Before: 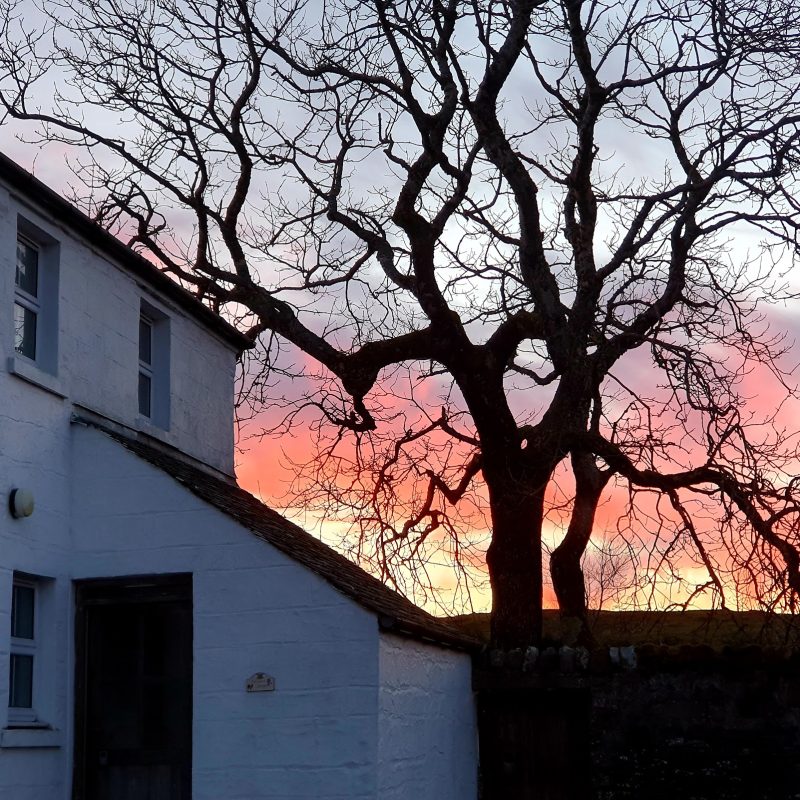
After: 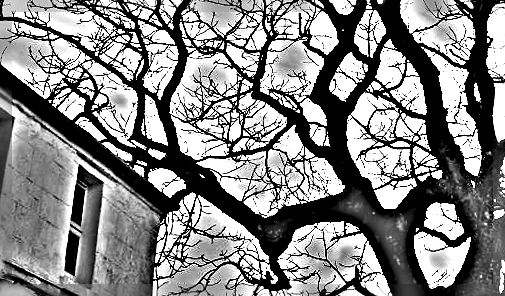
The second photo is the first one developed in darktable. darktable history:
sharpen: radius 6.3, amount 1.8, threshold 0
crop: left 0.579%, top 7.627%, right 23.167%, bottom 54.275%
contrast brightness saturation: contrast 0.1, saturation -0.36
white balance: red 1.08, blue 0.791
exposure: exposure 0.6 EV, compensate highlight preservation false
highpass: on, module defaults
rotate and perspective: rotation 0.72°, lens shift (vertical) -0.352, lens shift (horizontal) -0.051, crop left 0.152, crop right 0.859, crop top 0.019, crop bottom 0.964
